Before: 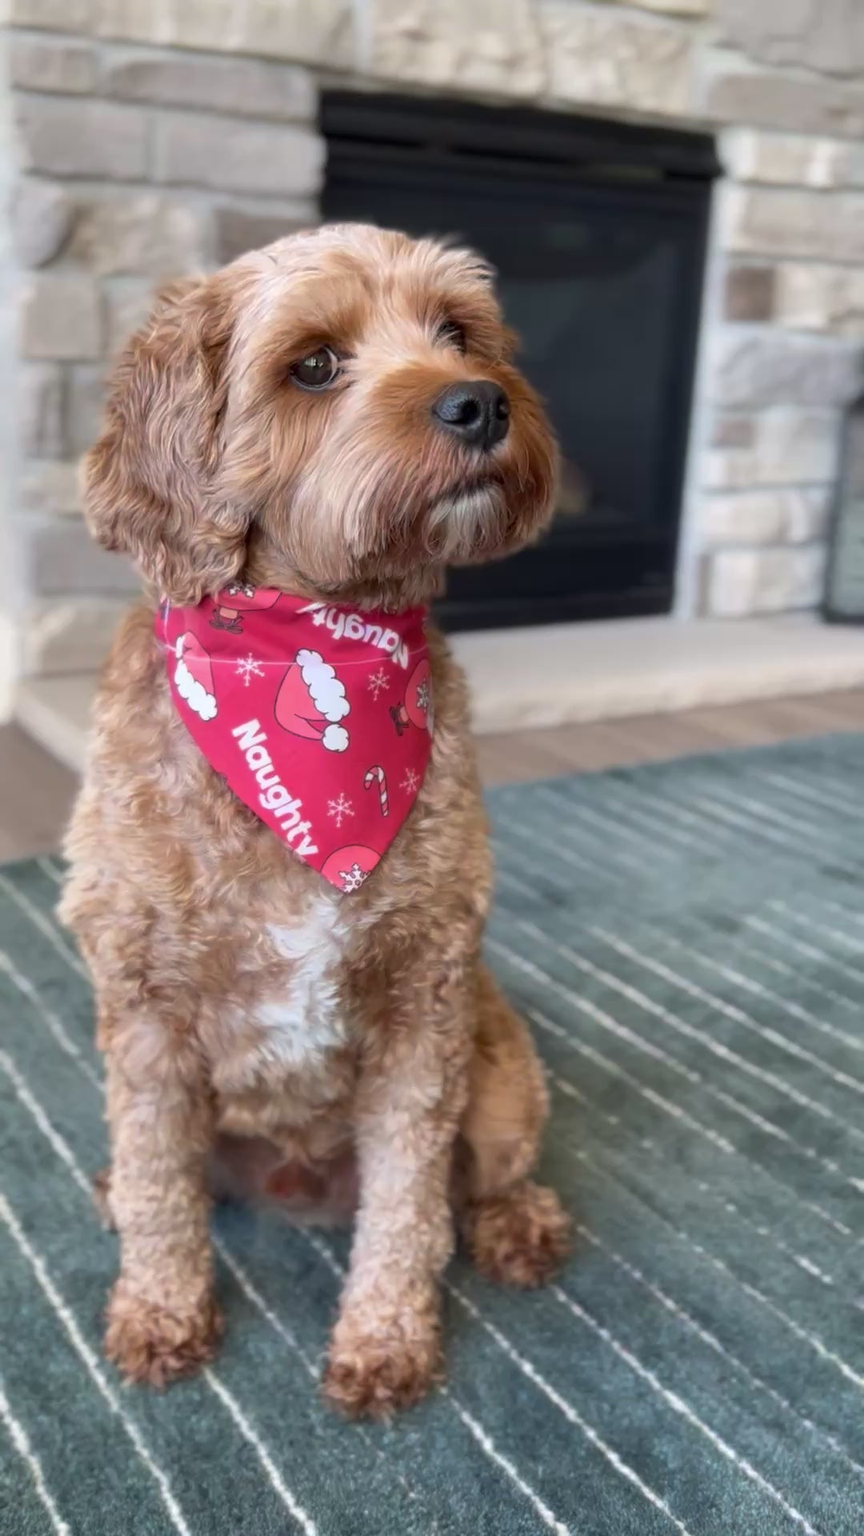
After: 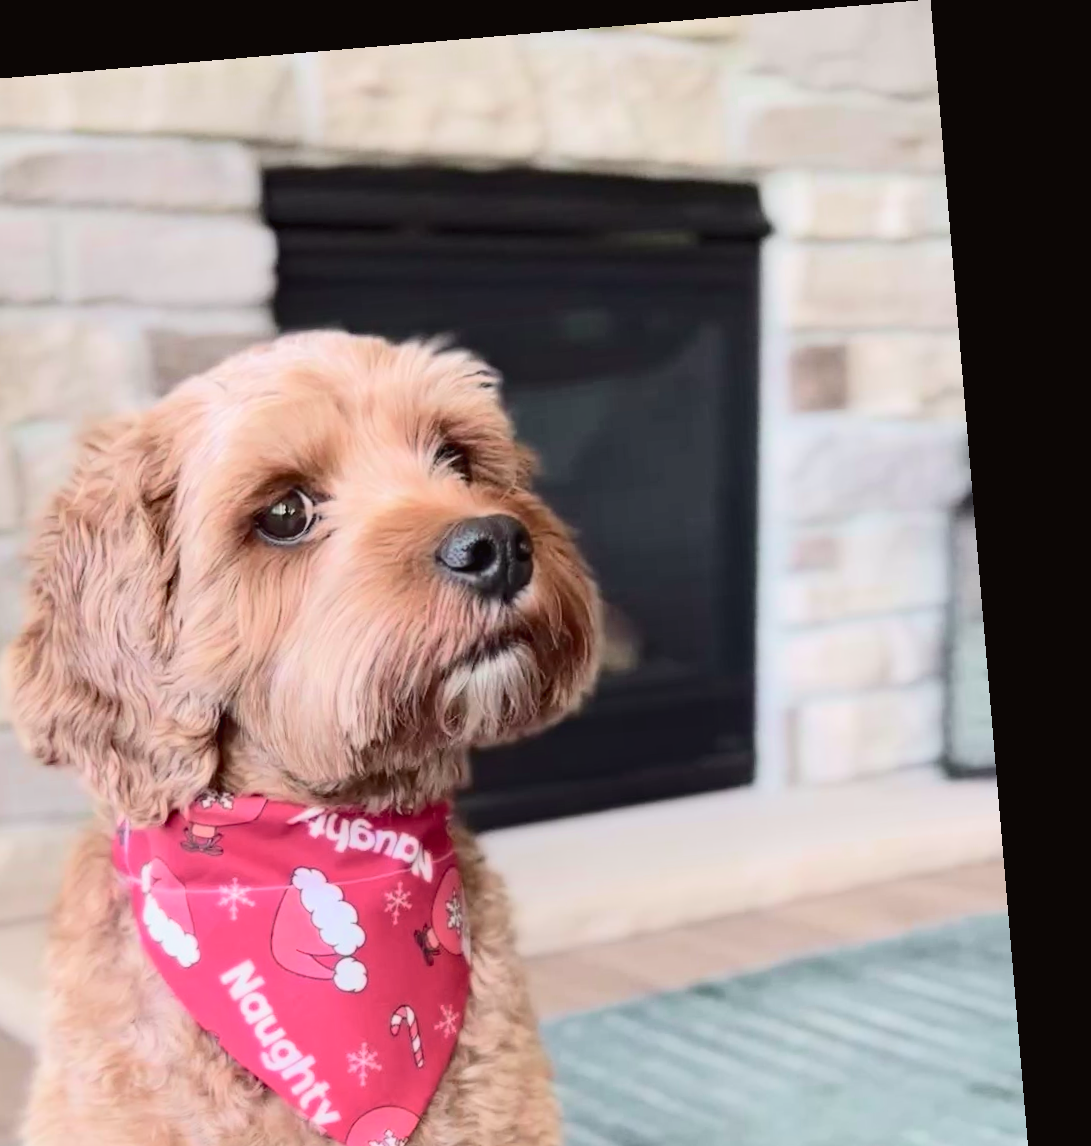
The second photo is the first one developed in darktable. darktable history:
haze removal: compatibility mode true, adaptive false
tone curve: curves: ch0 [(0, 0.019) (0.204, 0.162) (0.491, 0.519) (0.748, 0.765) (1, 0.919)]; ch1 [(0, 0) (0.201, 0.113) (0.372, 0.282) (0.443, 0.434) (0.496, 0.504) (0.566, 0.585) (0.761, 0.803) (1, 1)]; ch2 [(0, 0) (0.434, 0.447) (0.483, 0.487) (0.555, 0.563) (0.697, 0.68) (1, 1)], color space Lab, independent channels, preserve colors none
exposure: exposure 0.6 EV, compensate highlight preservation false
contrast brightness saturation: contrast 0.2, brightness 0.16, saturation 0.22
color correction: saturation 0.5
rotate and perspective: rotation -4.86°, automatic cropping off
color zones: curves: ch0 [(0, 0.425) (0.143, 0.422) (0.286, 0.42) (0.429, 0.419) (0.571, 0.419) (0.714, 0.42) (0.857, 0.422) (1, 0.425)]; ch1 [(0, 0.666) (0.143, 0.669) (0.286, 0.671) (0.429, 0.67) (0.571, 0.67) (0.714, 0.67) (0.857, 0.67) (1, 0.666)]
crop and rotate: left 11.812%, bottom 42.776%
